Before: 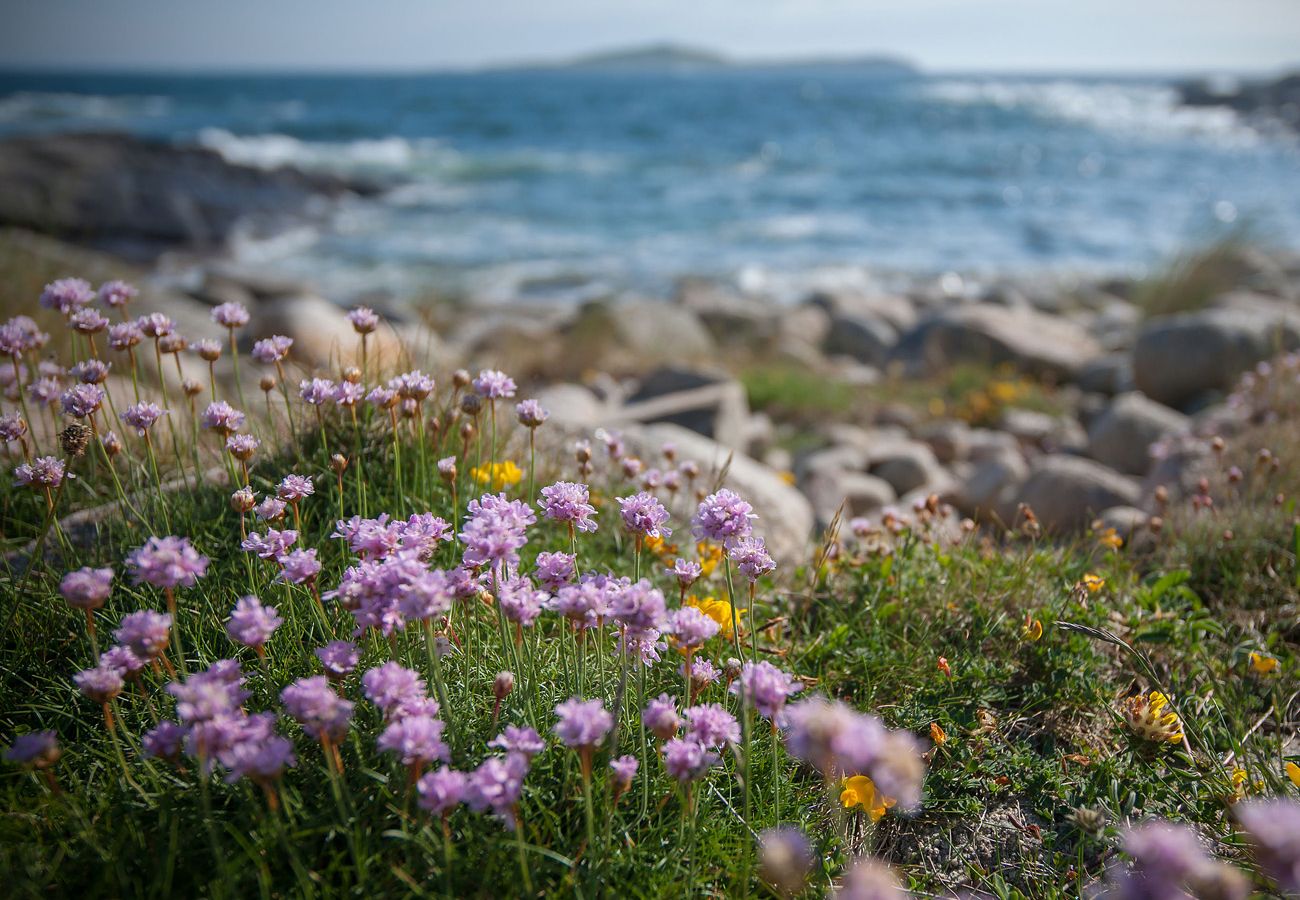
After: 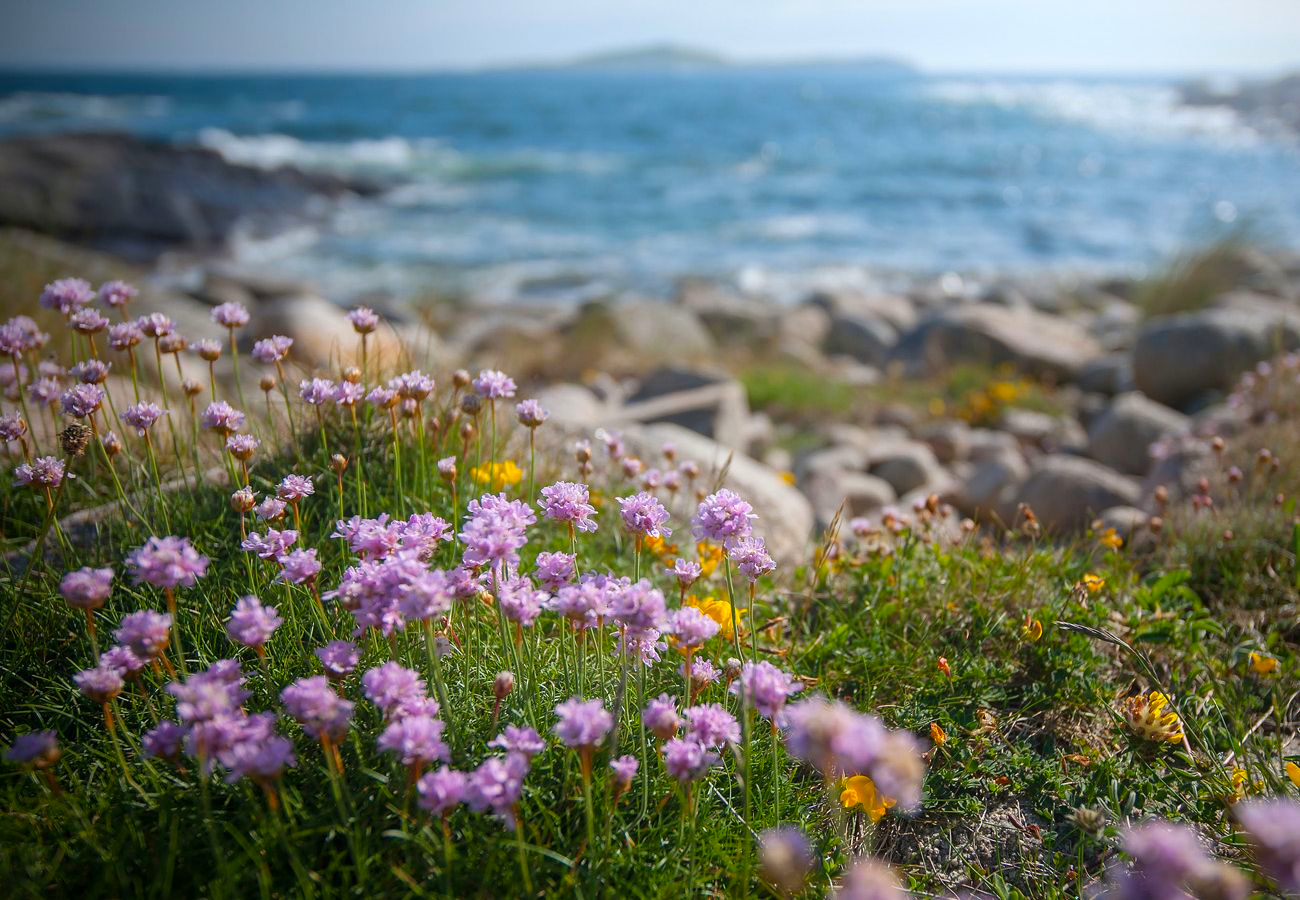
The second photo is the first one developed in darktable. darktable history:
bloom: on, module defaults
color balance: output saturation 120%
